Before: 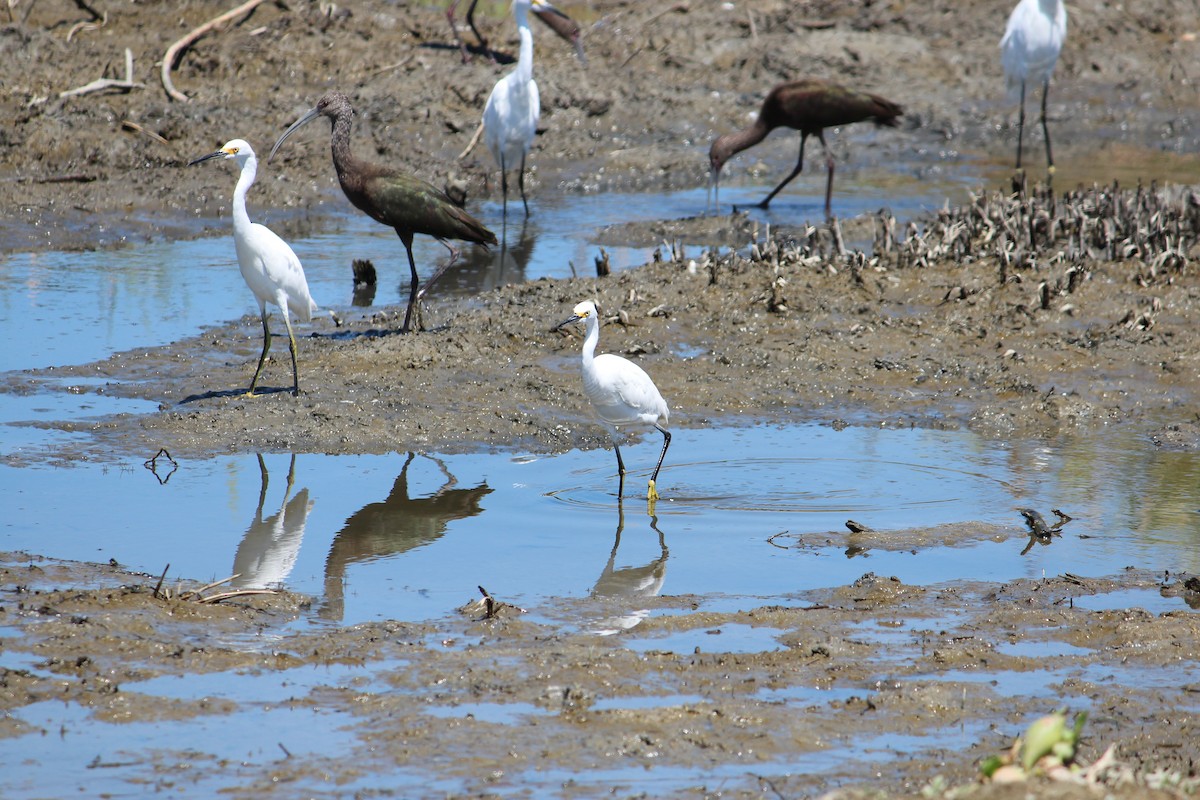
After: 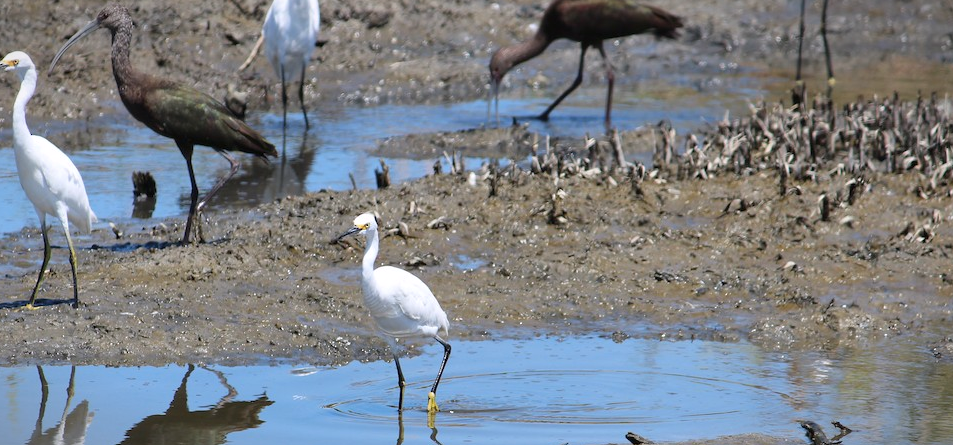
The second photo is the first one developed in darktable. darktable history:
crop: left 18.38%, top 11.092%, right 2.134%, bottom 33.217%
white balance: red 1.009, blue 1.027
vignetting: fall-off start 100%, fall-off radius 64.94%, automatic ratio true, unbound false
vibrance: on, module defaults
levels: levels [0, 0.499, 1]
